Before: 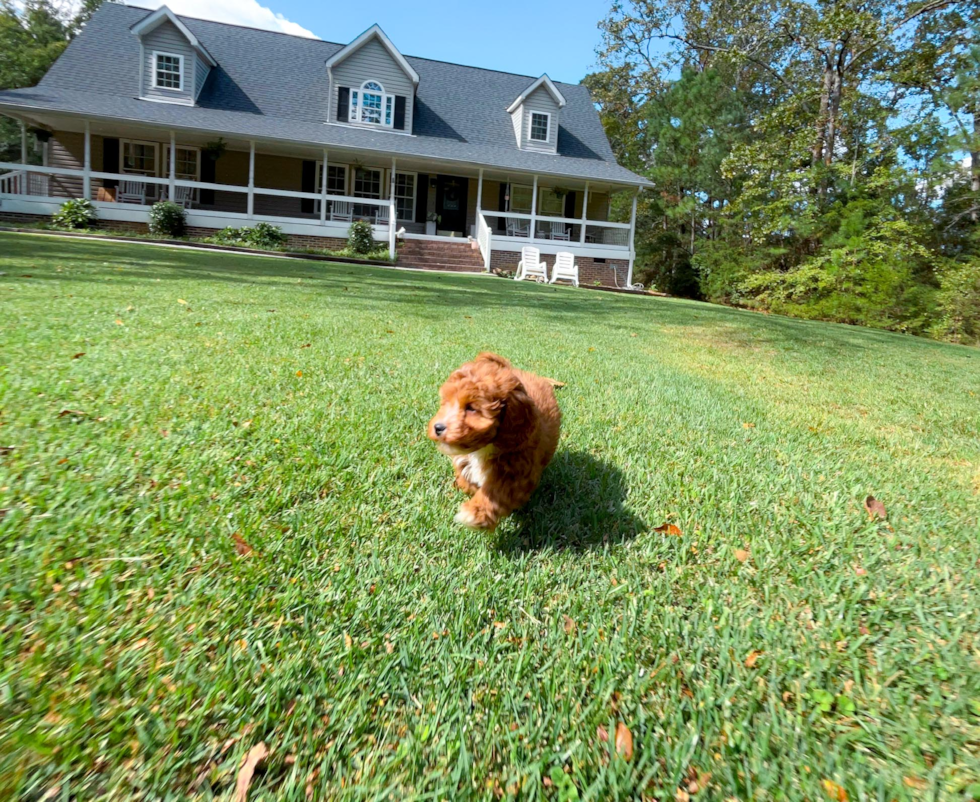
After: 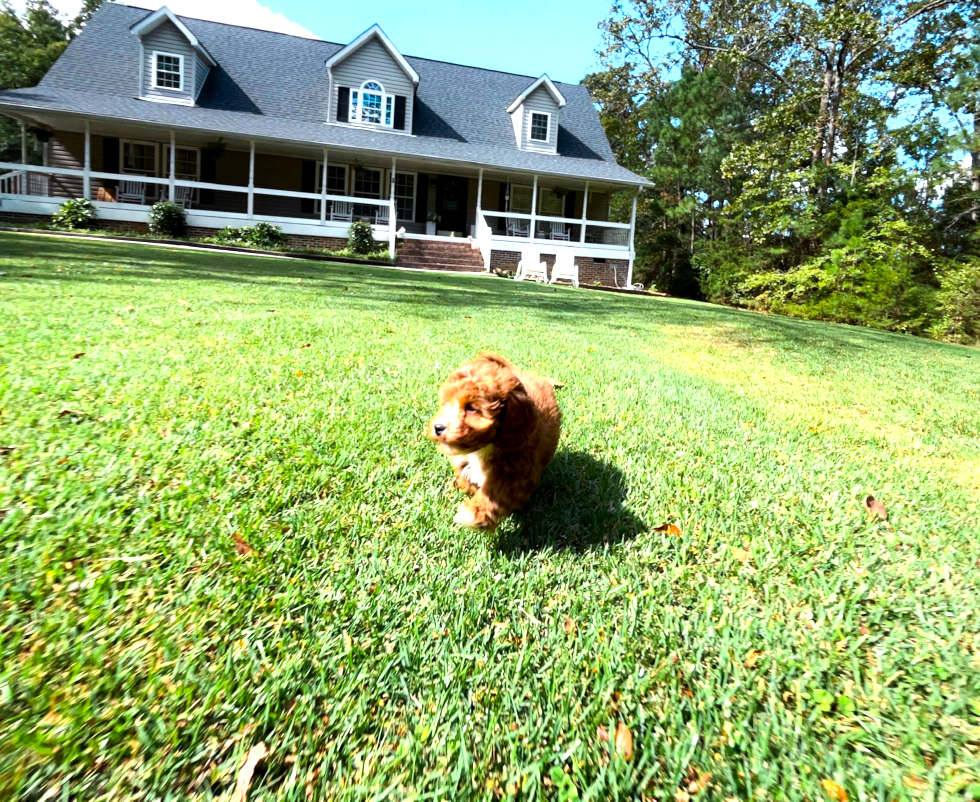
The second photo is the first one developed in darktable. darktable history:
color balance: contrast 10%
tone equalizer: -8 EV -0.75 EV, -7 EV -0.7 EV, -6 EV -0.6 EV, -5 EV -0.4 EV, -3 EV 0.4 EV, -2 EV 0.6 EV, -1 EV 0.7 EV, +0 EV 0.75 EV, edges refinement/feathering 500, mask exposure compensation -1.57 EV, preserve details no
